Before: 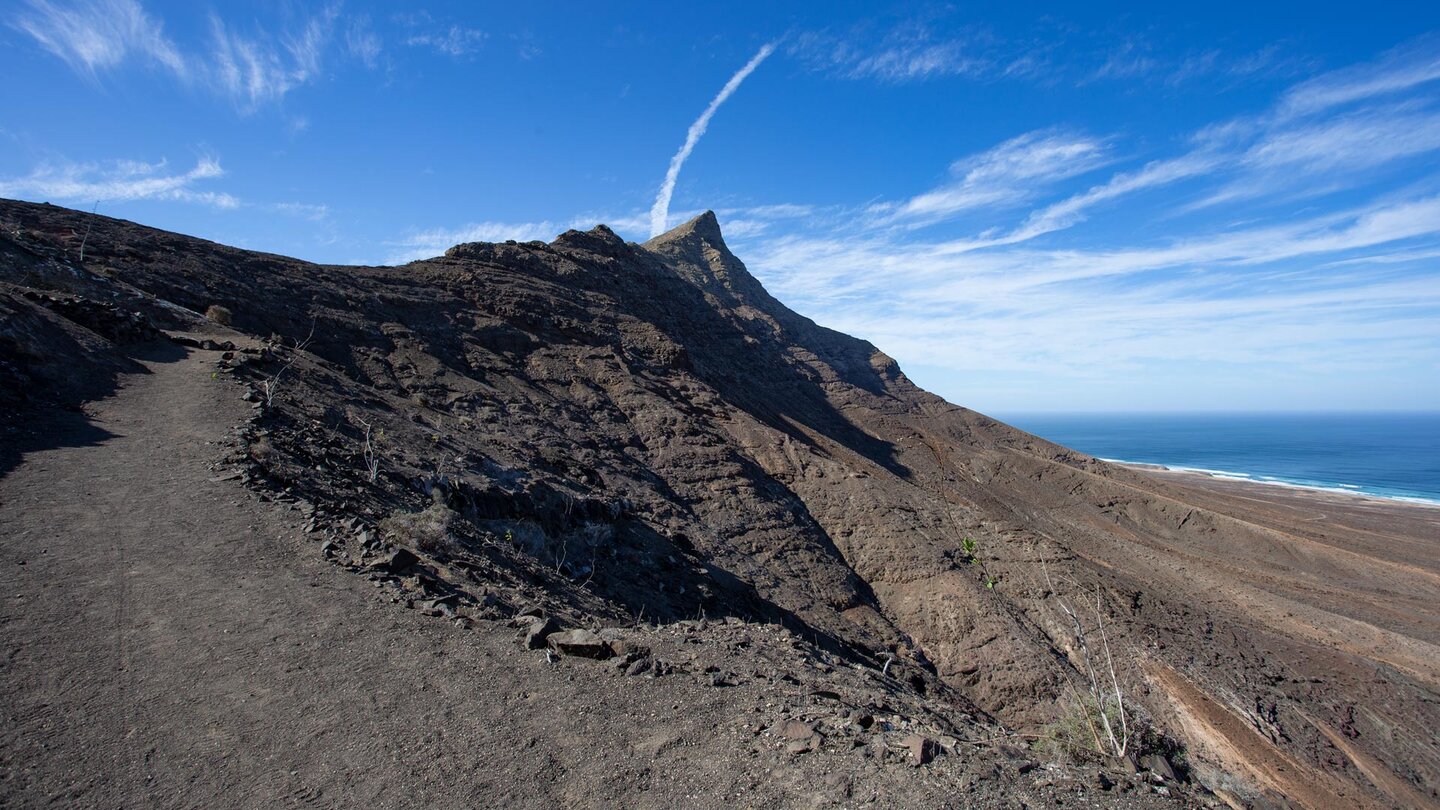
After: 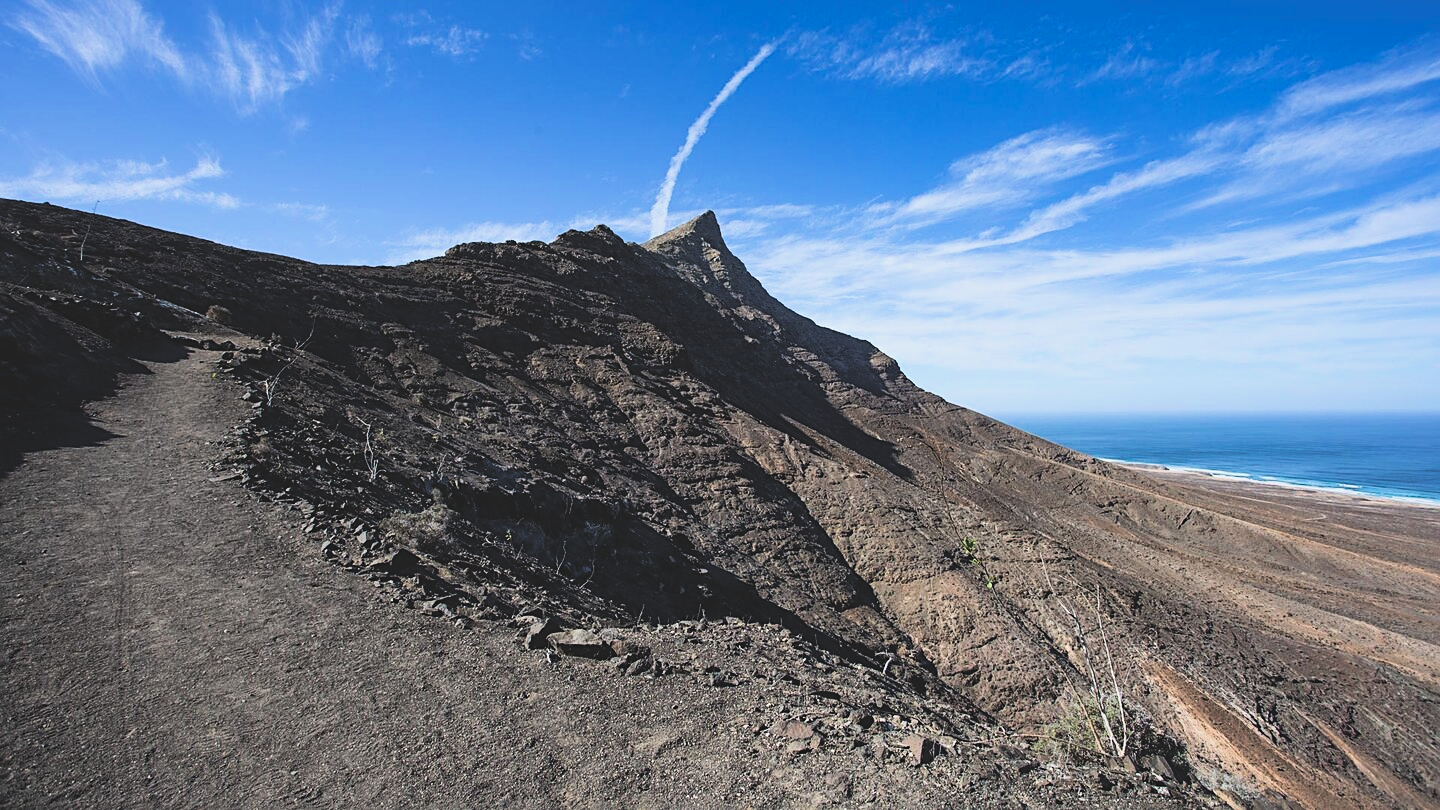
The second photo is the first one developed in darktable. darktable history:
sharpen: on, module defaults
filmic rgb: black relative exposure -5.02 EV, white relative exposure 4 EV, hardness 2.88, contrast 1.298
exposure: black level correction -0.072, exposure 0.501 EV, compensate highlight preservation false
color balance rgb: linear chroma grading › global chroma 14.525%, perceptual saturation grading › global saturation 30.016%, perceptual brilliance grading › highlights 3.843%, perceptual brilliance grading › mid-tones -18.078%, perceptual brilliance grading › shadows -40.917%
